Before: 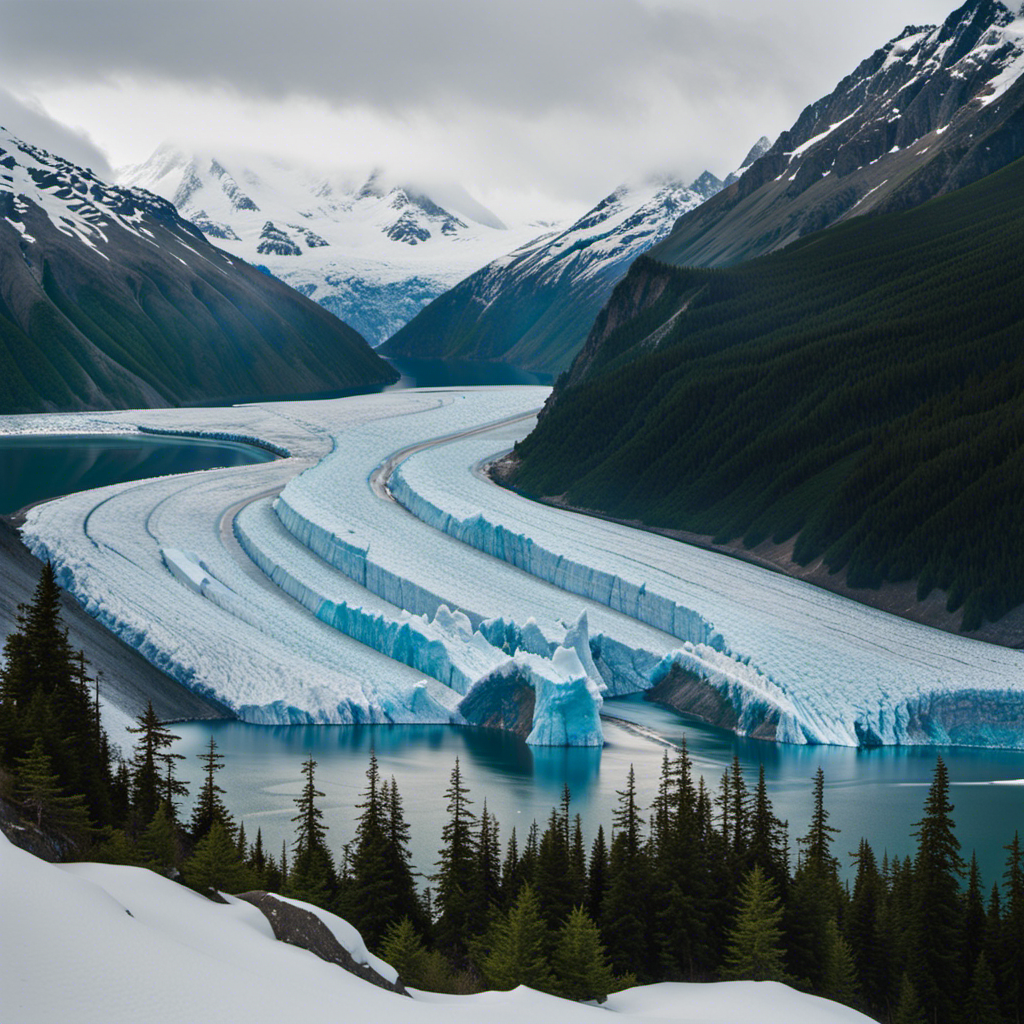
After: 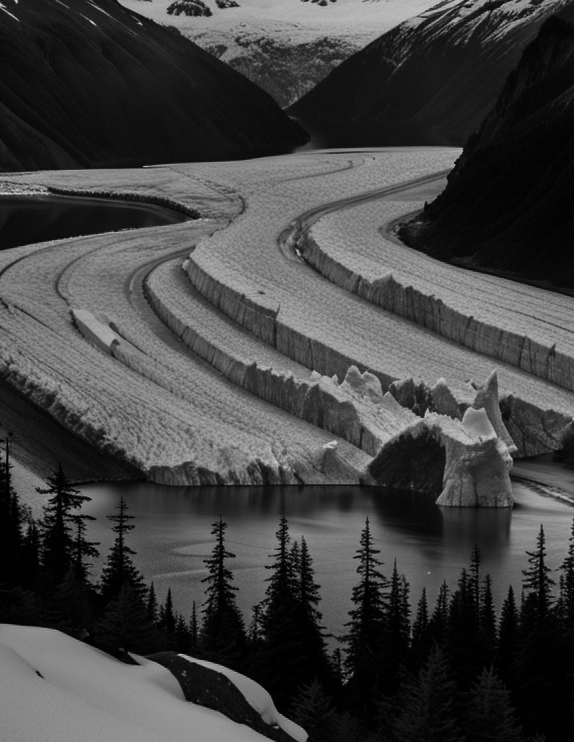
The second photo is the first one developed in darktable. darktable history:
contrast brightness saturation: contrast -0.039, brightness -0.575, saturation -0.987
crop: left 8.835%, top 23.394%, right 35.03%, bottom 4.136%
